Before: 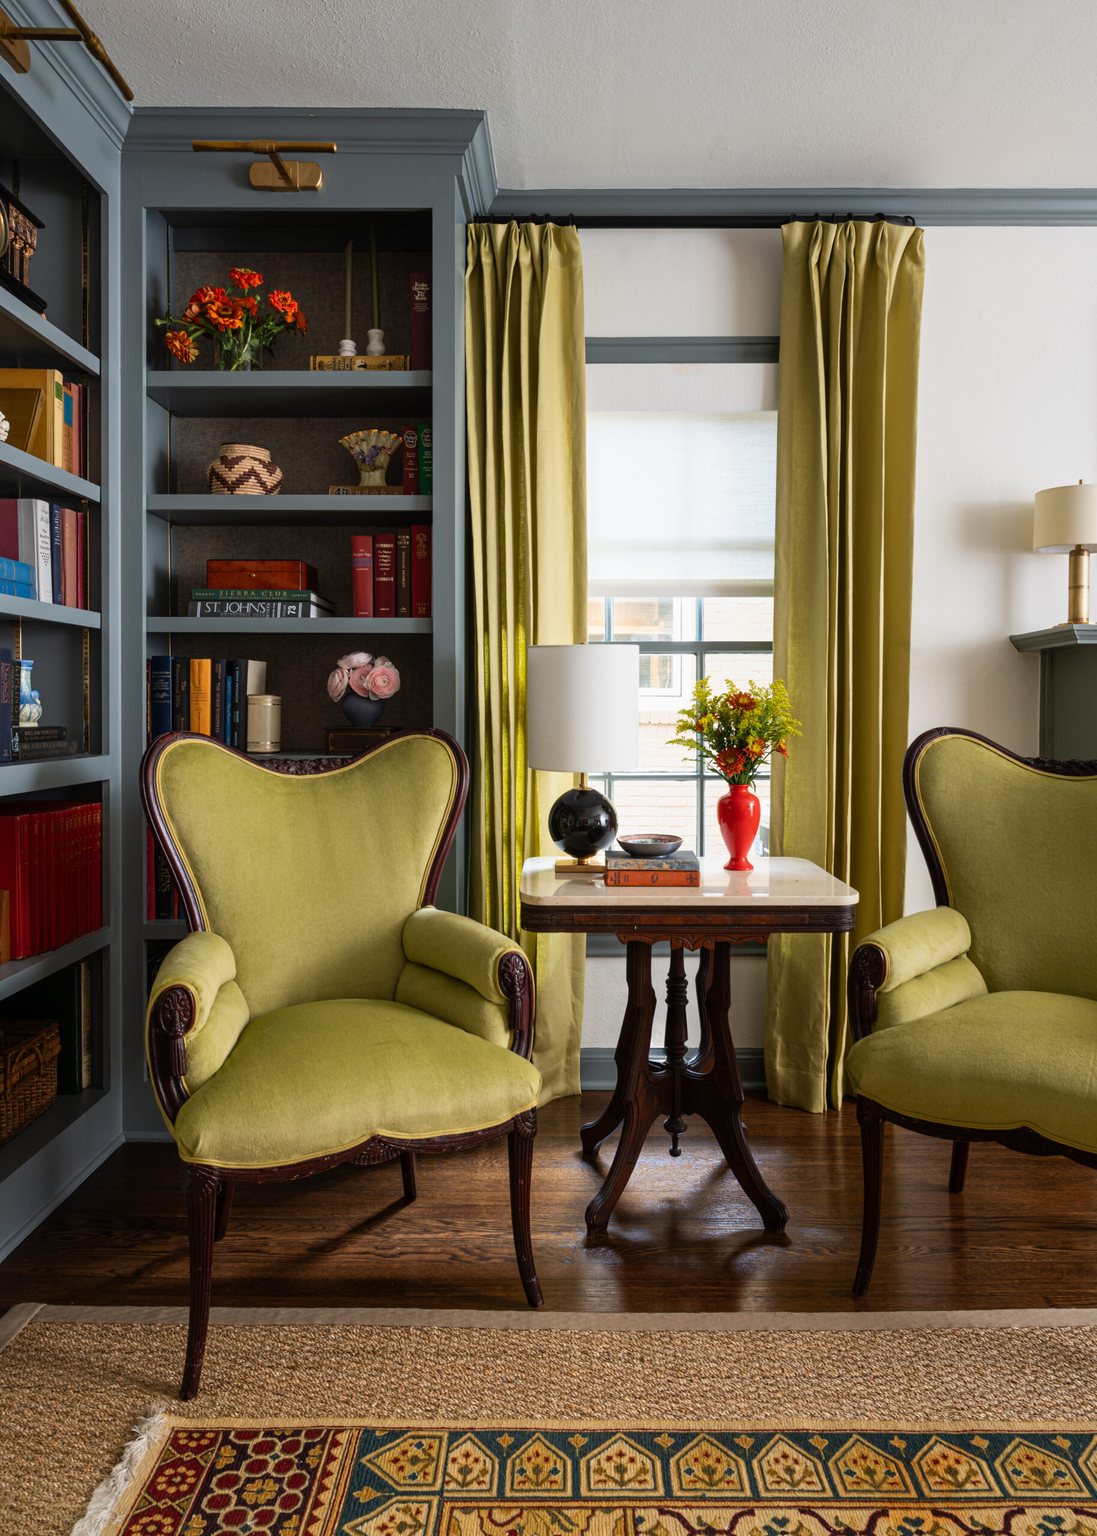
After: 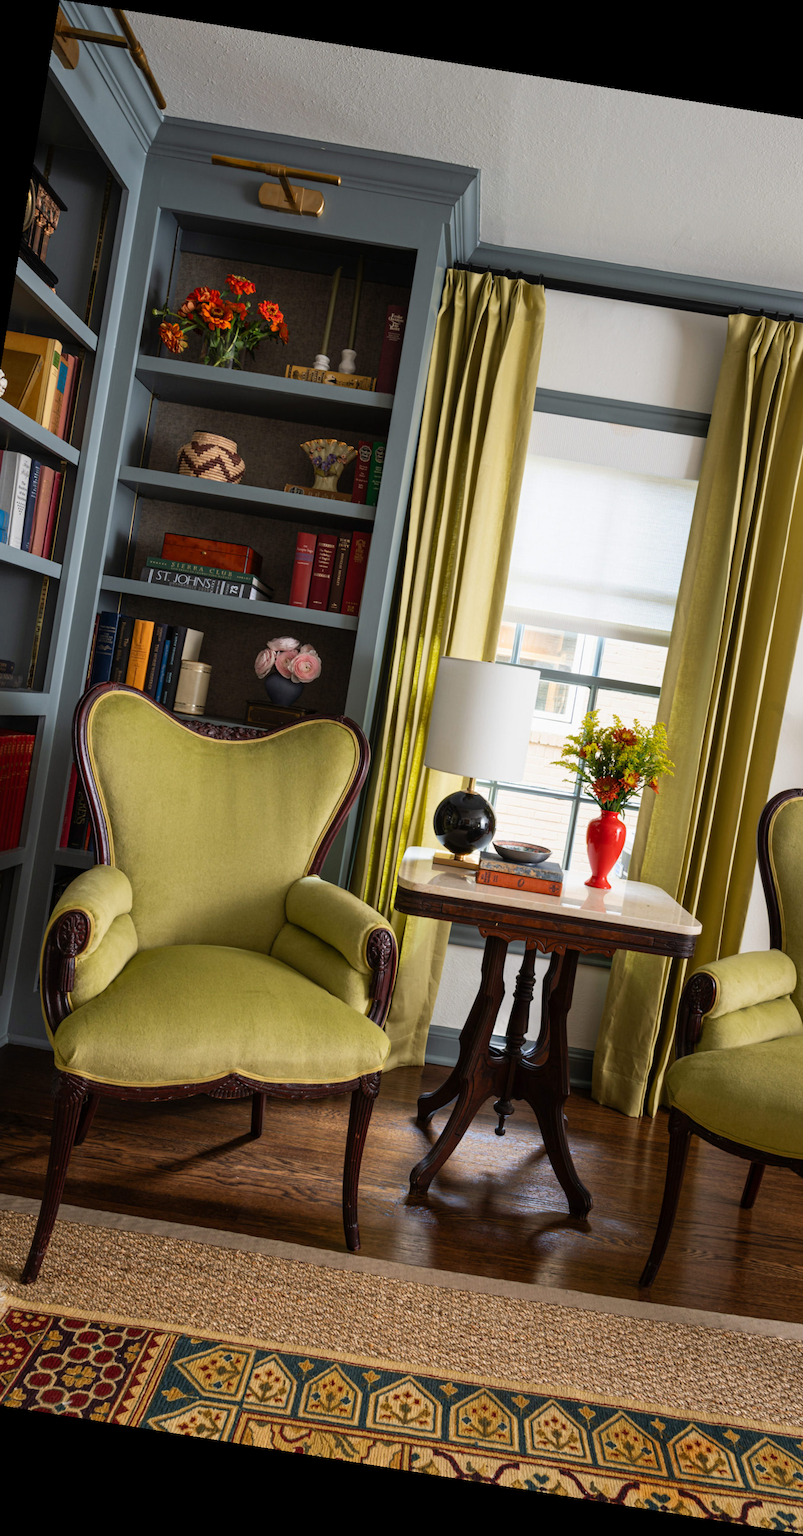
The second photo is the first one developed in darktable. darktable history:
rotate and perspective: rotation 9.12°, automatic cropping off
crop and rotate: left 13.409%, right 19.924%
